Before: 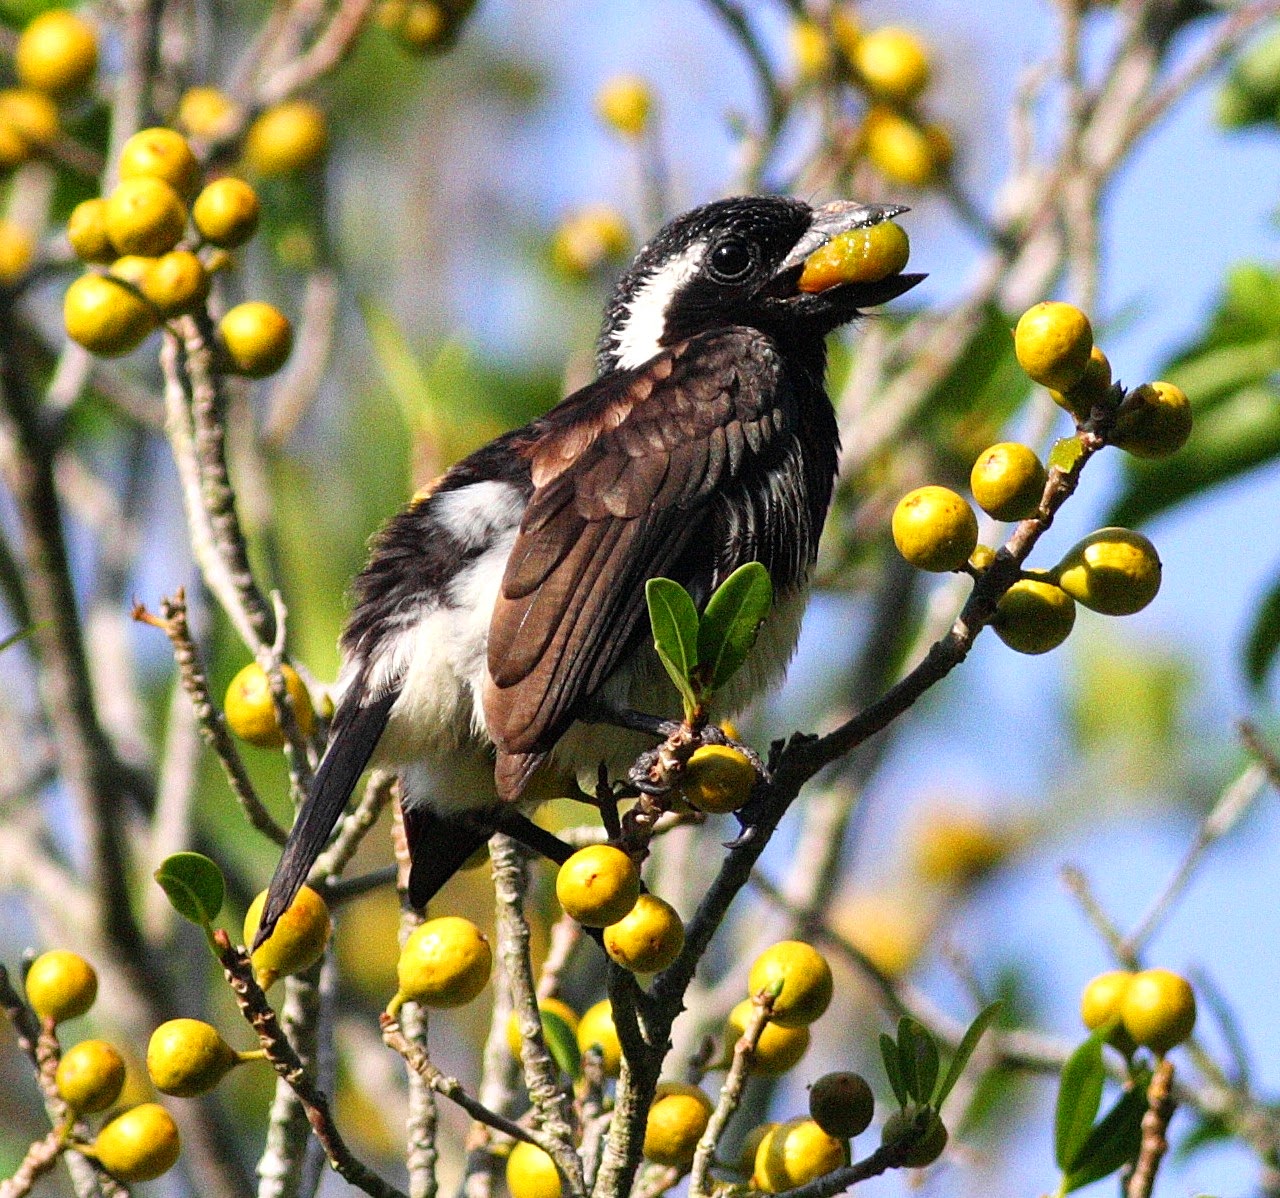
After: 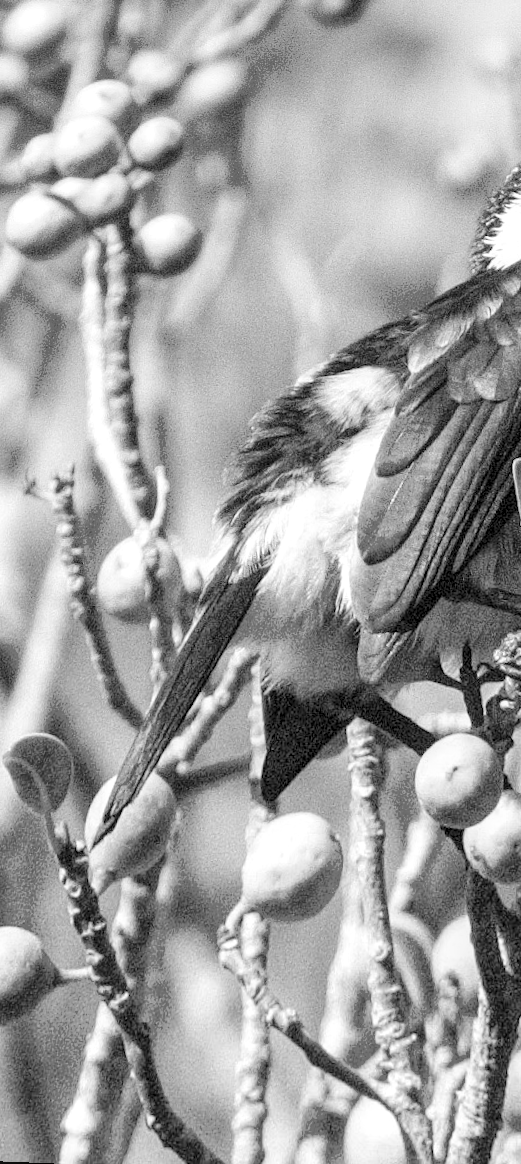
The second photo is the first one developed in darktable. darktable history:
contrast brightness saturation: saturation -1
global tonemap: drago (1, 100), detail 1
local contrast: detail 130%
crop and rotate: left 0%, top 0%, right 50.845%
exposure: exposure 3 EV, compensate highlight preservation false
rotate and perspective: rotation 0.72°, lens shift (vertical) -0.352, lens shift (horizontal) -0.051, crop left 0.152, crop right 0.859, crop top 0.019, crop bottom 0.964
tone equalizer: -8 EV -0.417 EV, -7 EV -0.389 EV, -6 EV -0.333 EV, -5 EV -0.222 EV, -3 EV 0.222 EV, -2 EV 0.333 EV, -1 EV 0.389 EV, +0 EV 0.417 EV, edges refinement/feathering 500, mask exposure compensation -1.57 EV, preserve details no
